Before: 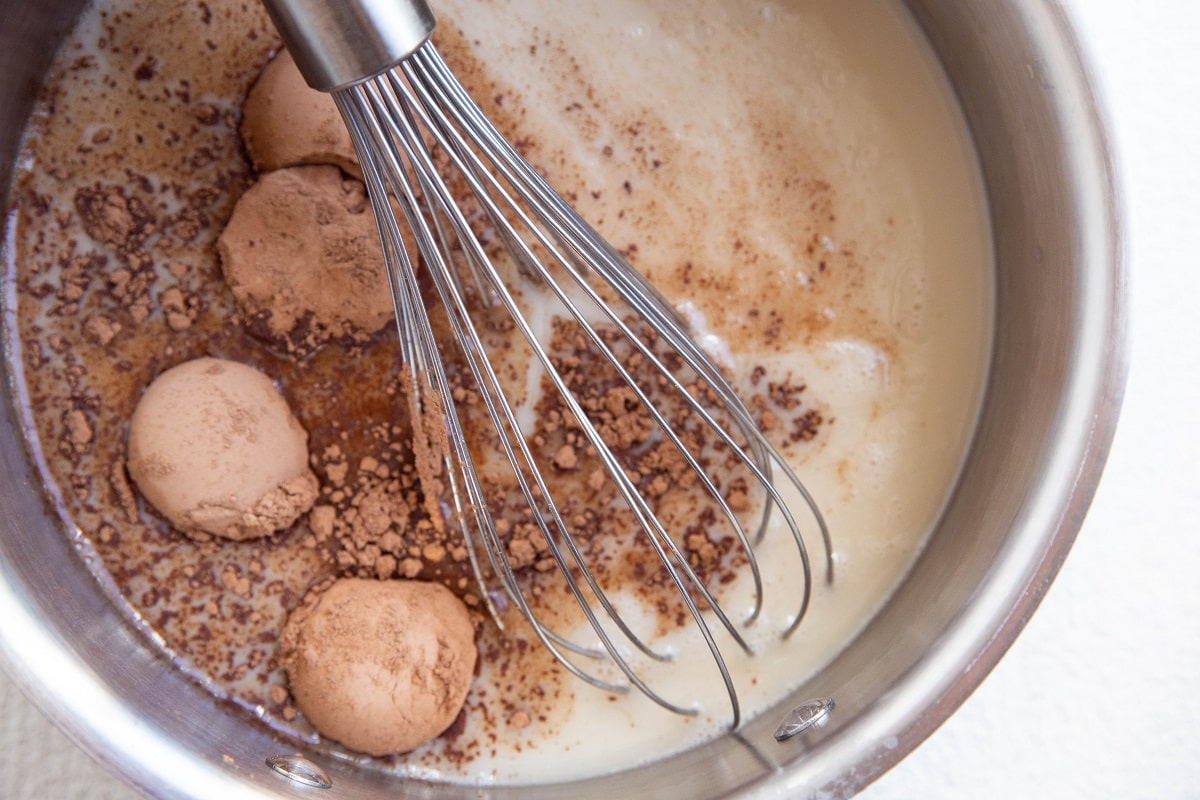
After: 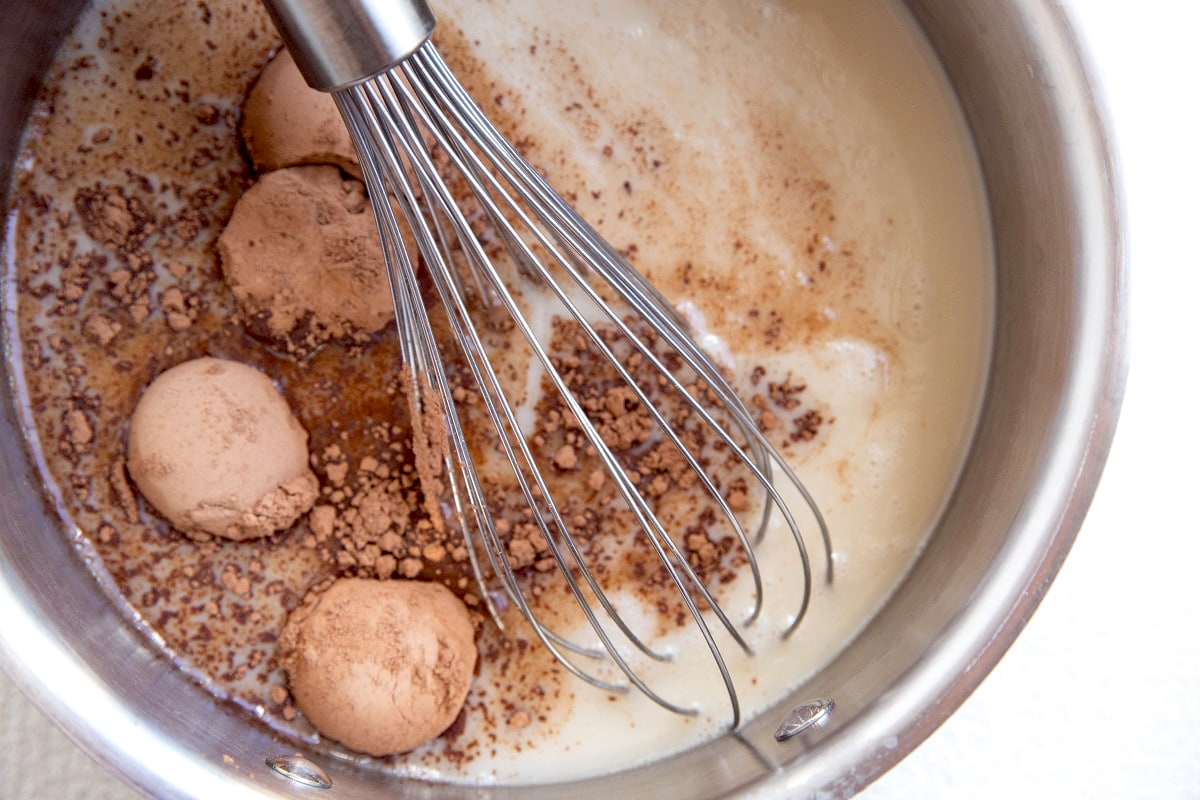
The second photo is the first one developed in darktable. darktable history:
exposure: black level correction 0.01, exposure 0.122 EV, compensate exposure bias true, compensate highlight preservation false
